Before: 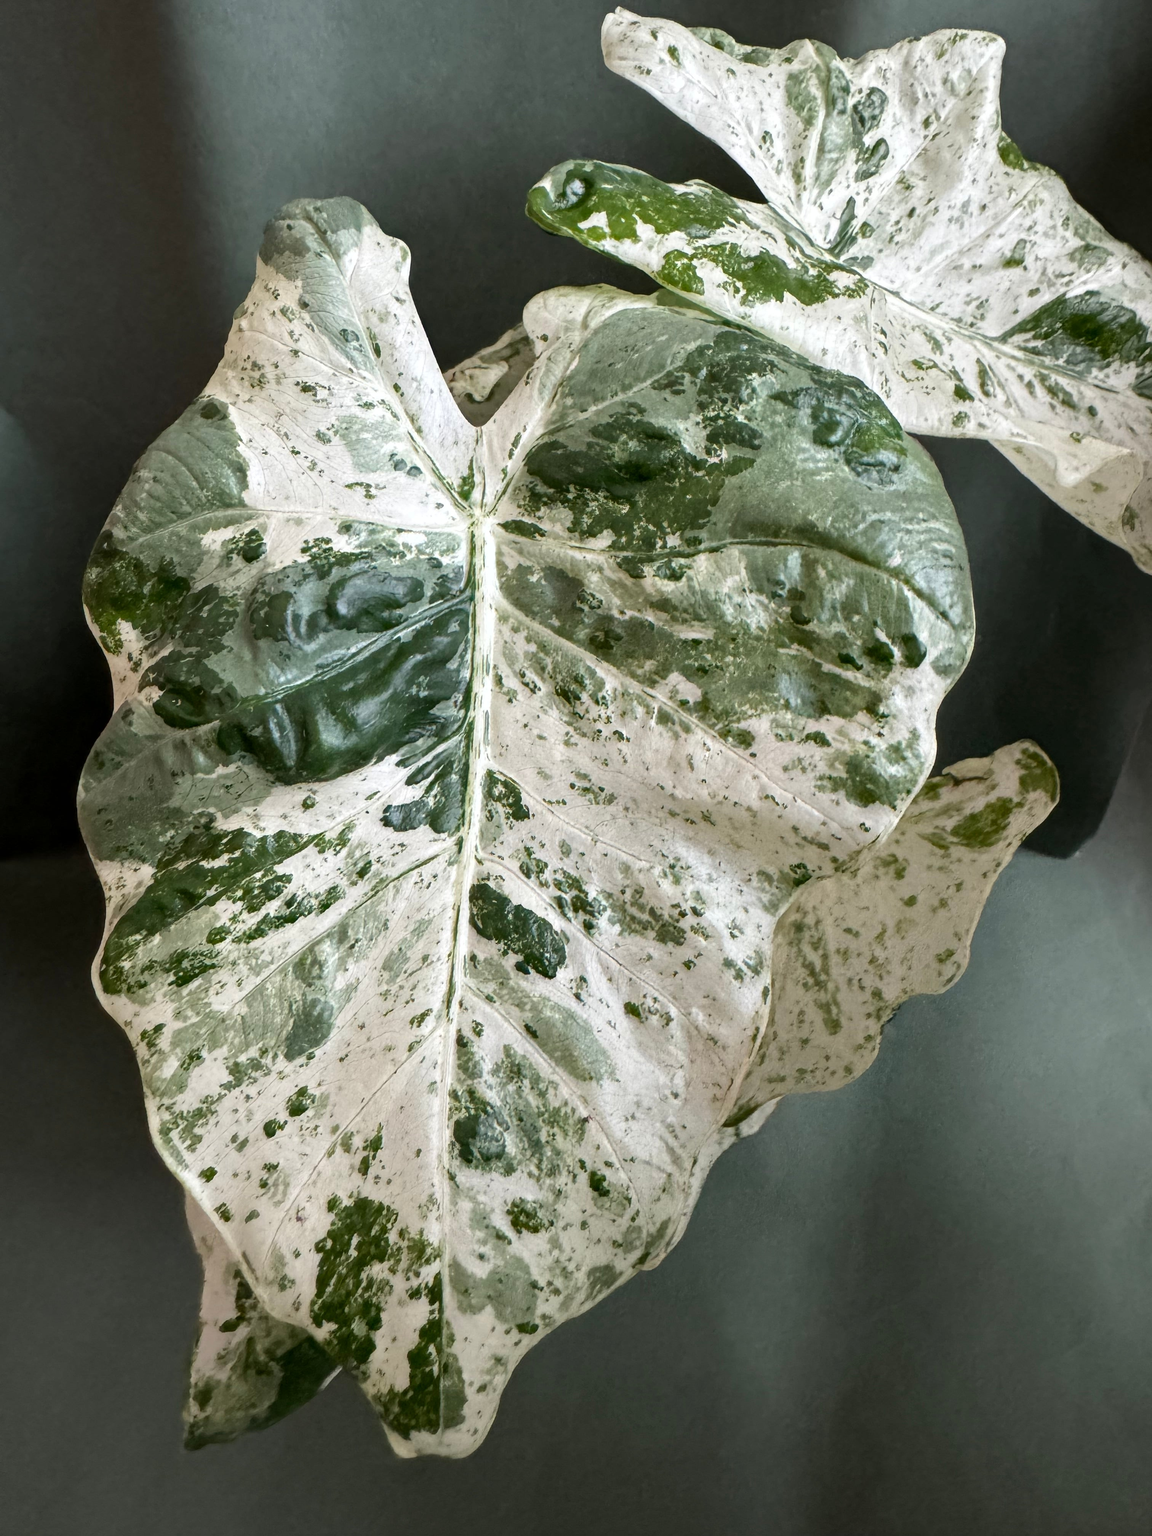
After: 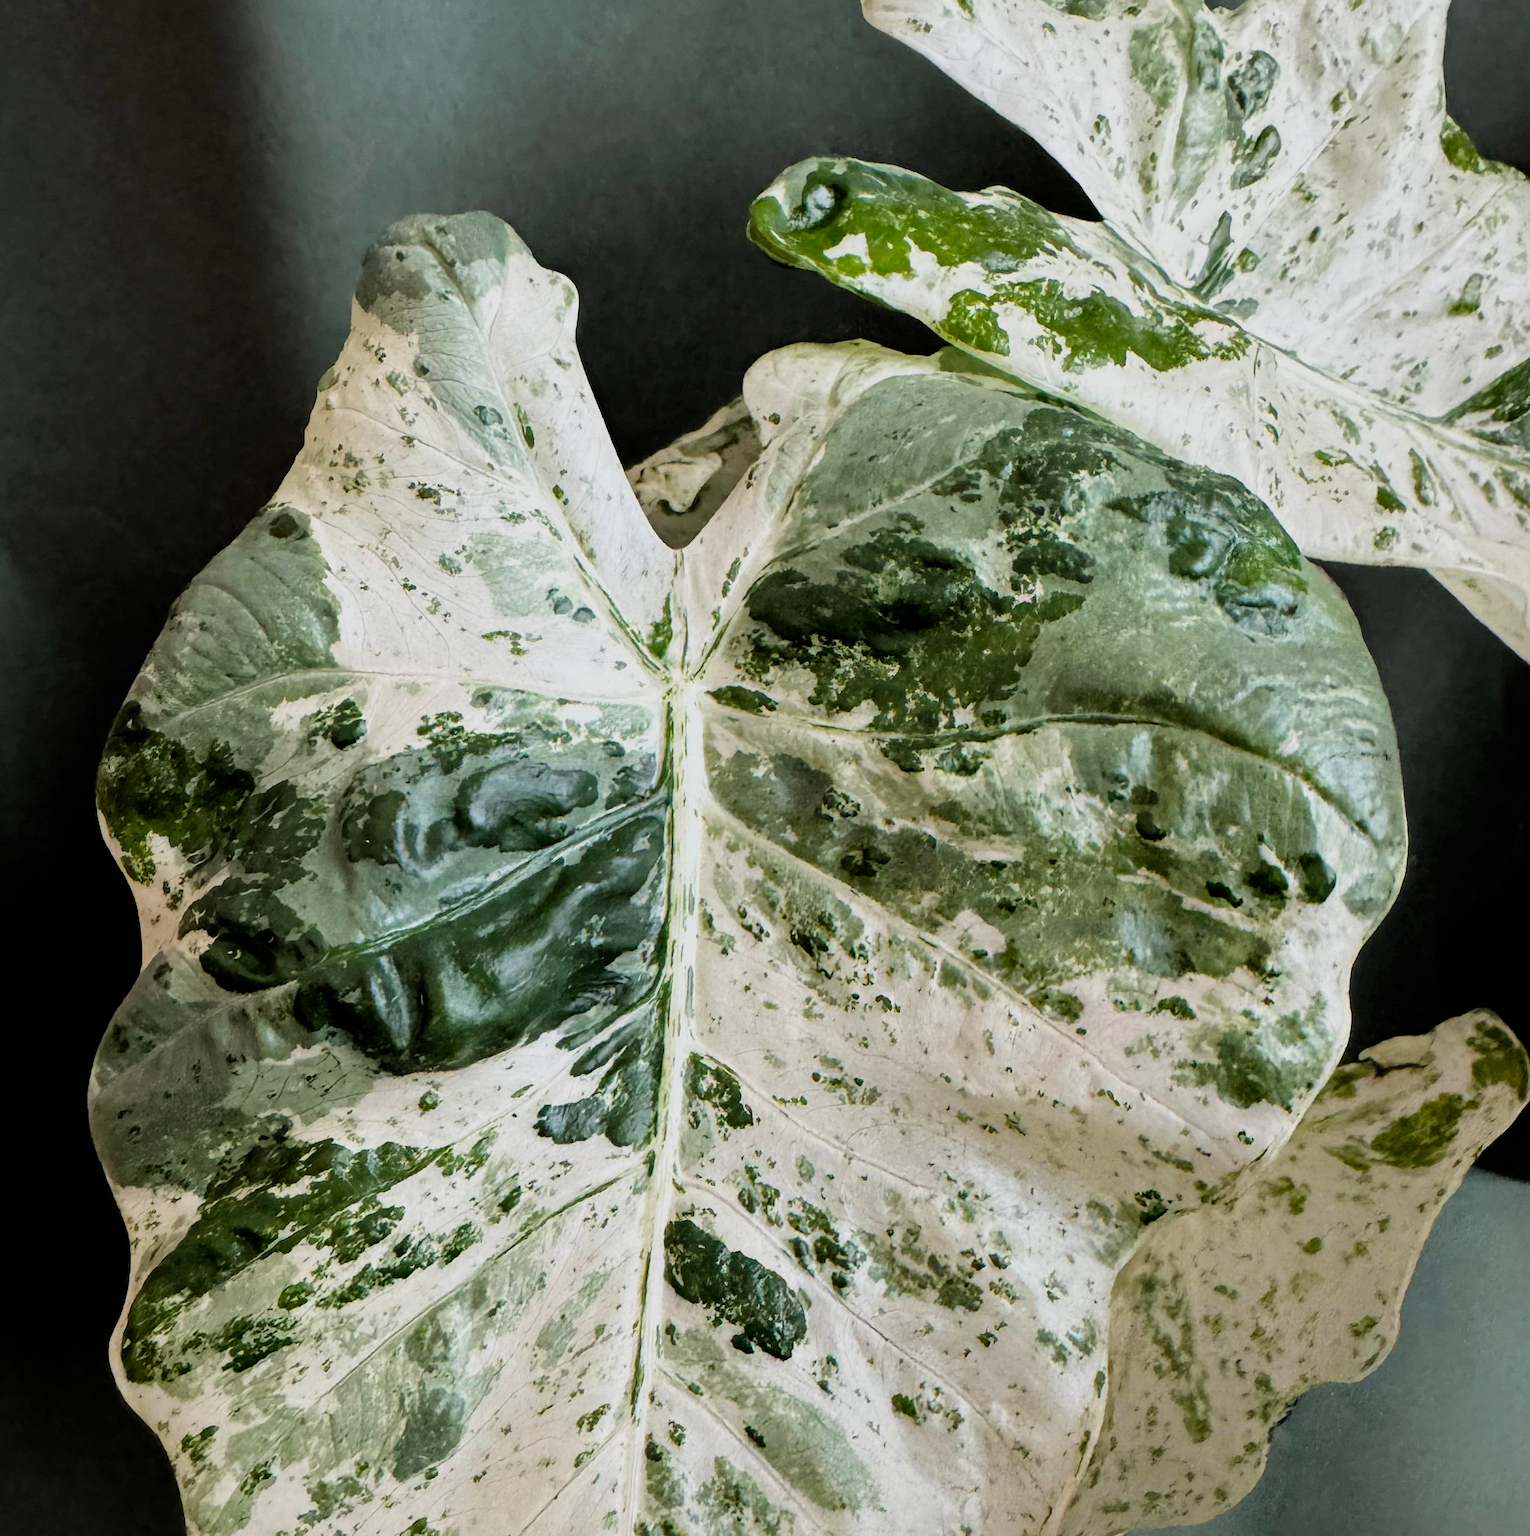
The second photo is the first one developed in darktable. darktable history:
filmic rgb: black relative exposure -7.75 EV, white relative exposure 4.4 EV, threshold 3 EV, target black luminance 0%, hardness 3.76, latitude 50.51%, contrast 1.074, highlights saturation mix 10%, shadows ↔ highlights balance -0.22%, color science v4 (2020), enable highlight reconstruction true
crop: left 1.509%, top 3.452%, right 7.696%, bottom 28.452%
